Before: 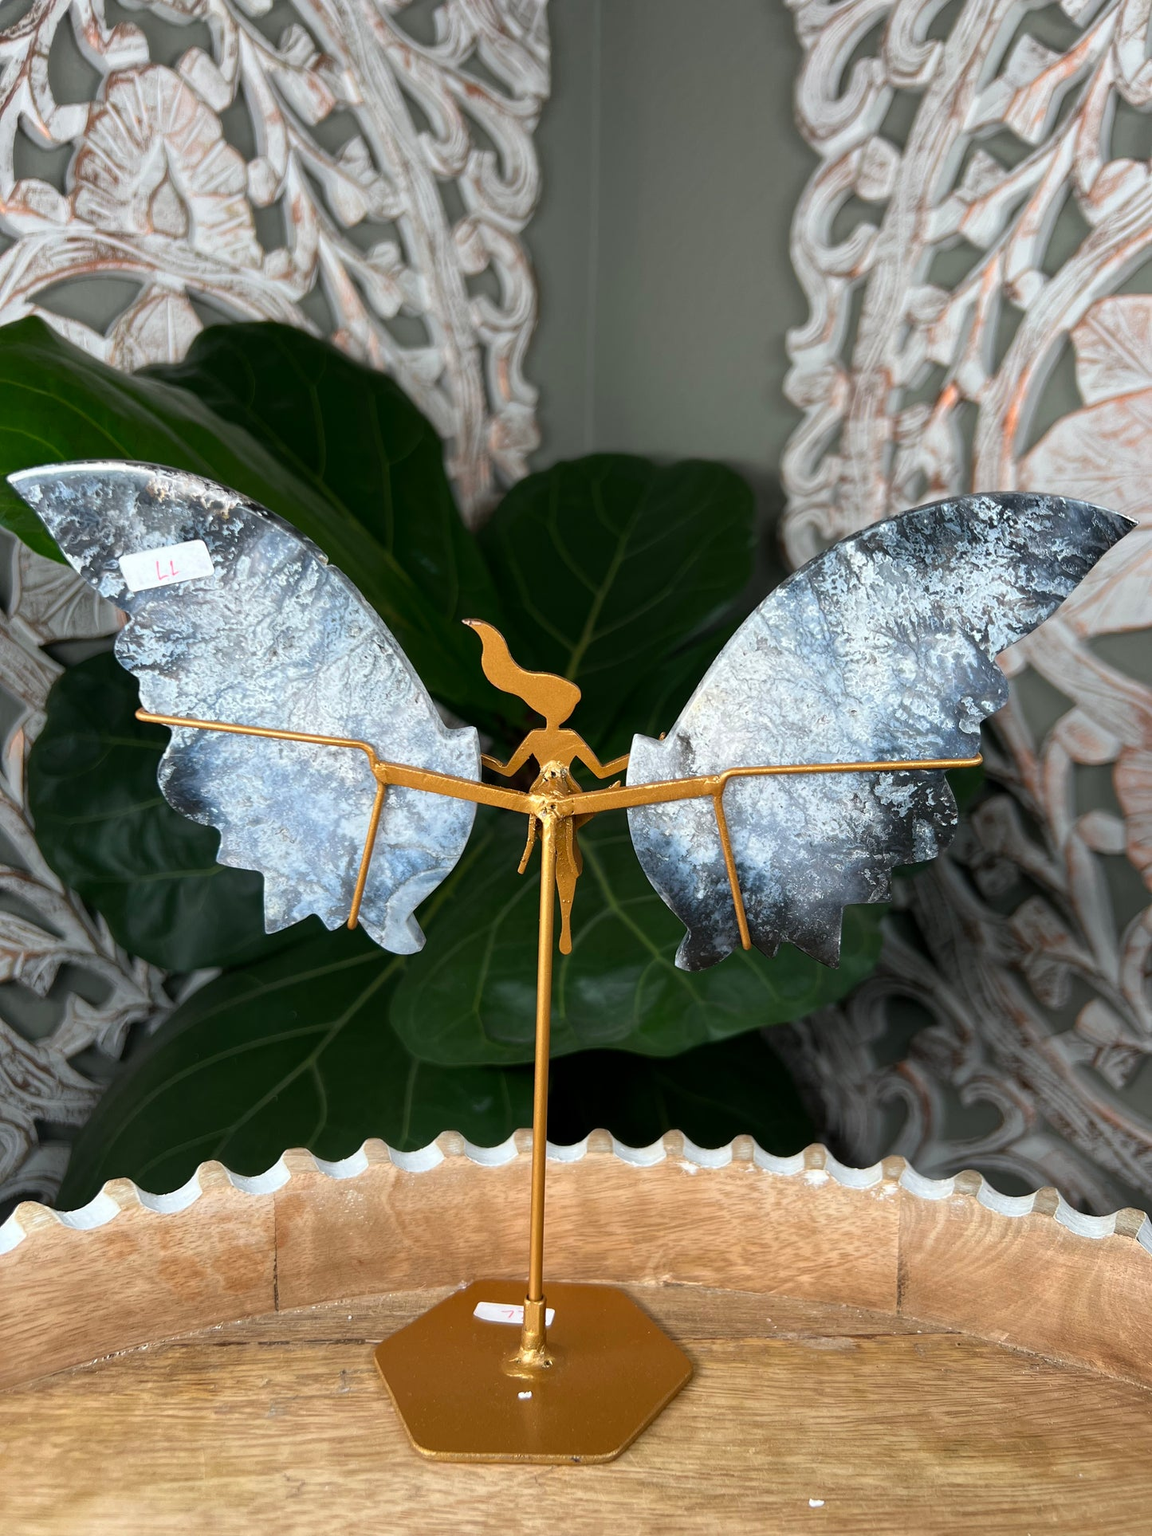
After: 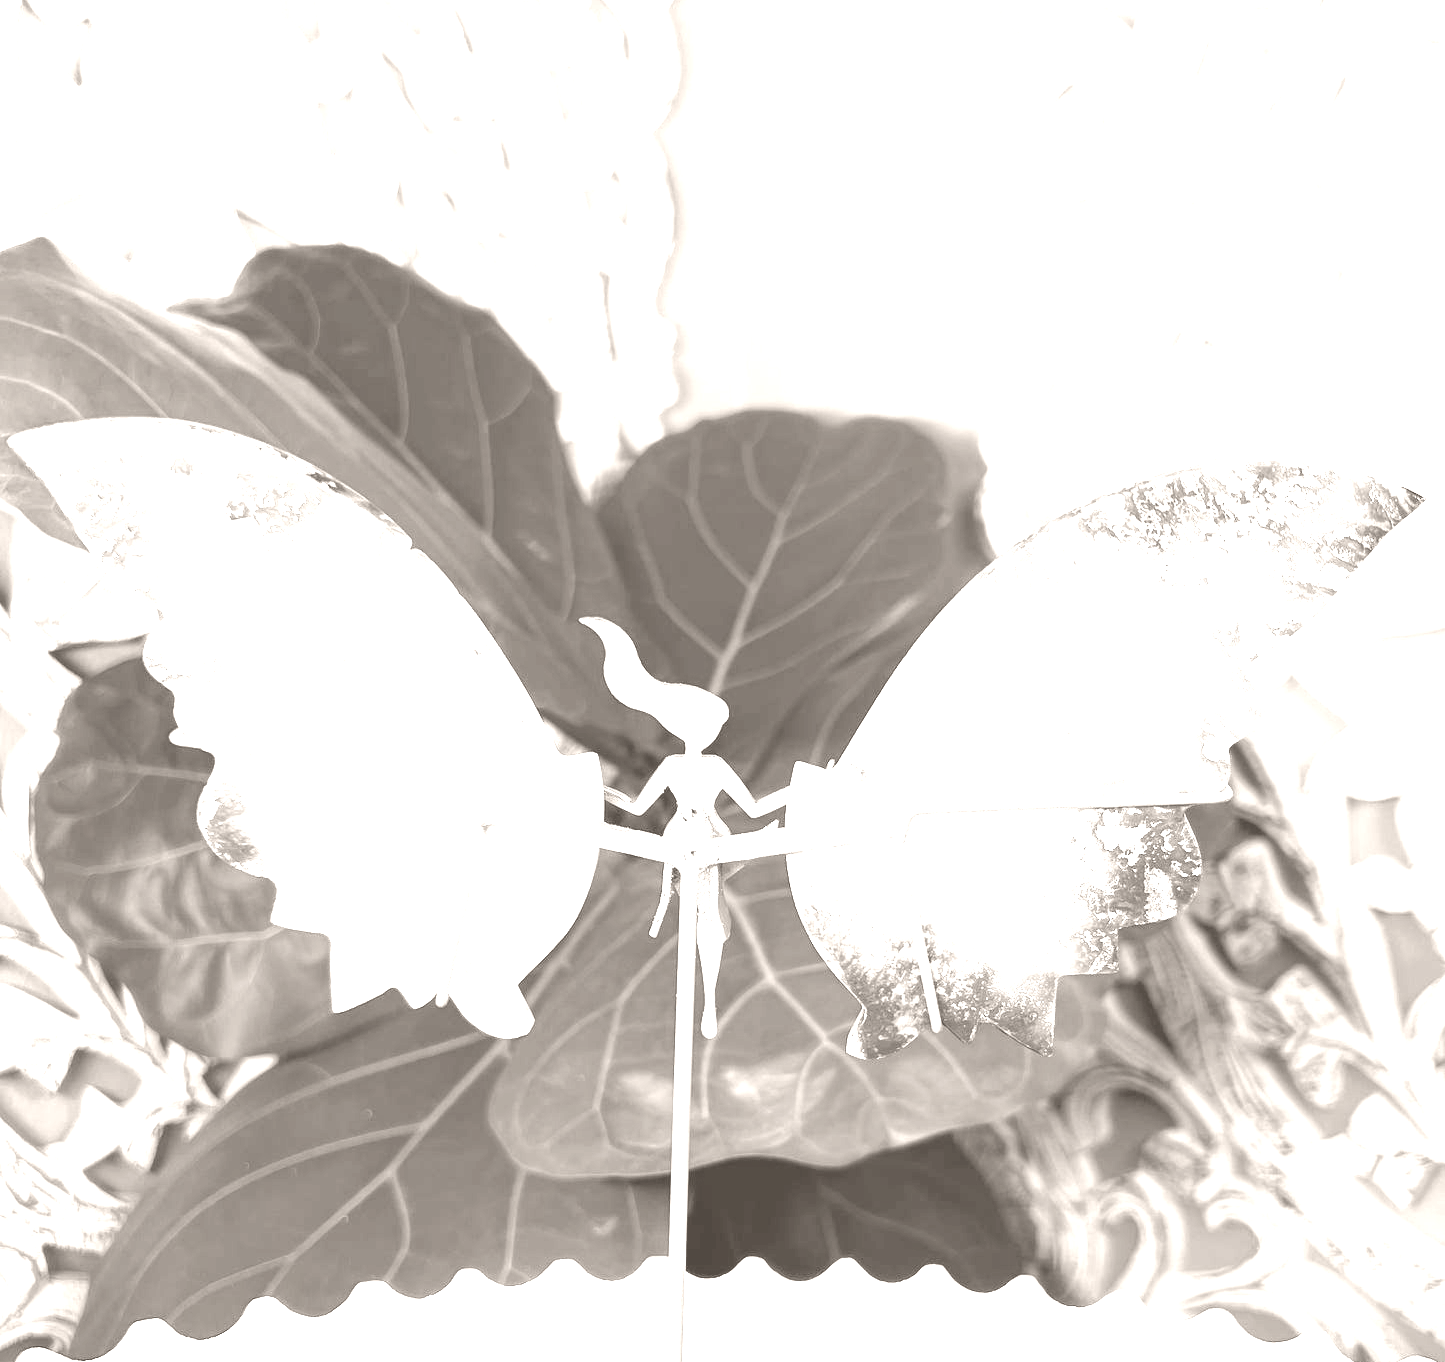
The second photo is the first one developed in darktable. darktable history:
exposure: exposure 2.207 EV, compensate highlight preservation false
colorize: hue 34.49°, saturation 35.33%, source mix 100%, lightness 55%, version 1
crop and rotate: top 8.293%, bottom 20.996%
